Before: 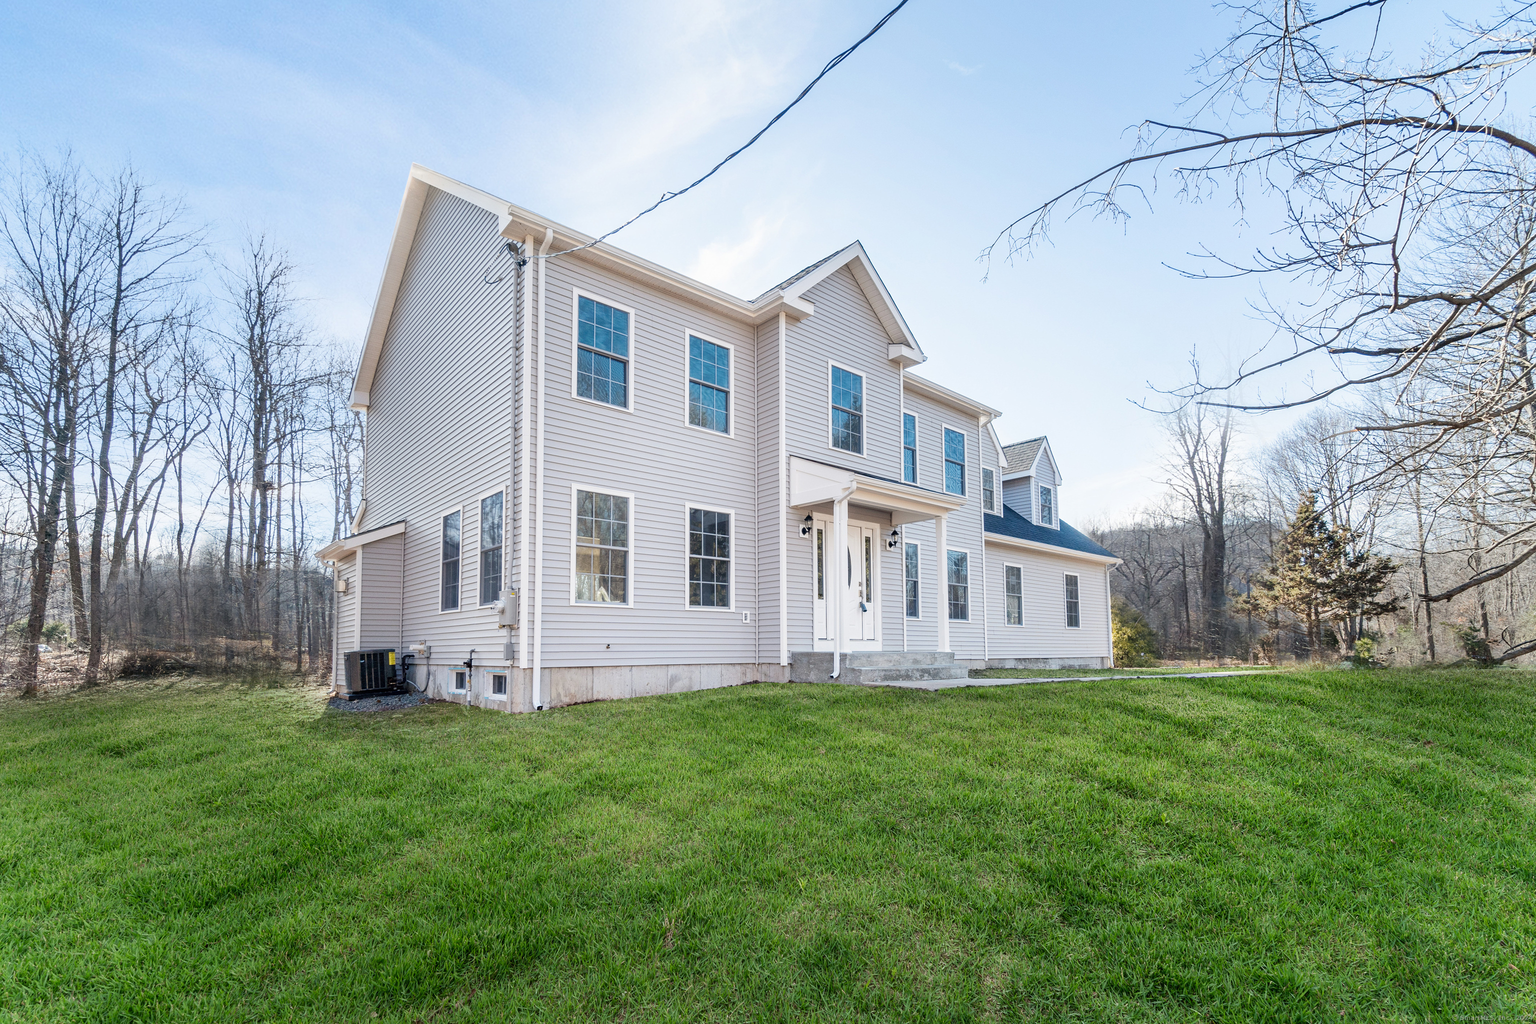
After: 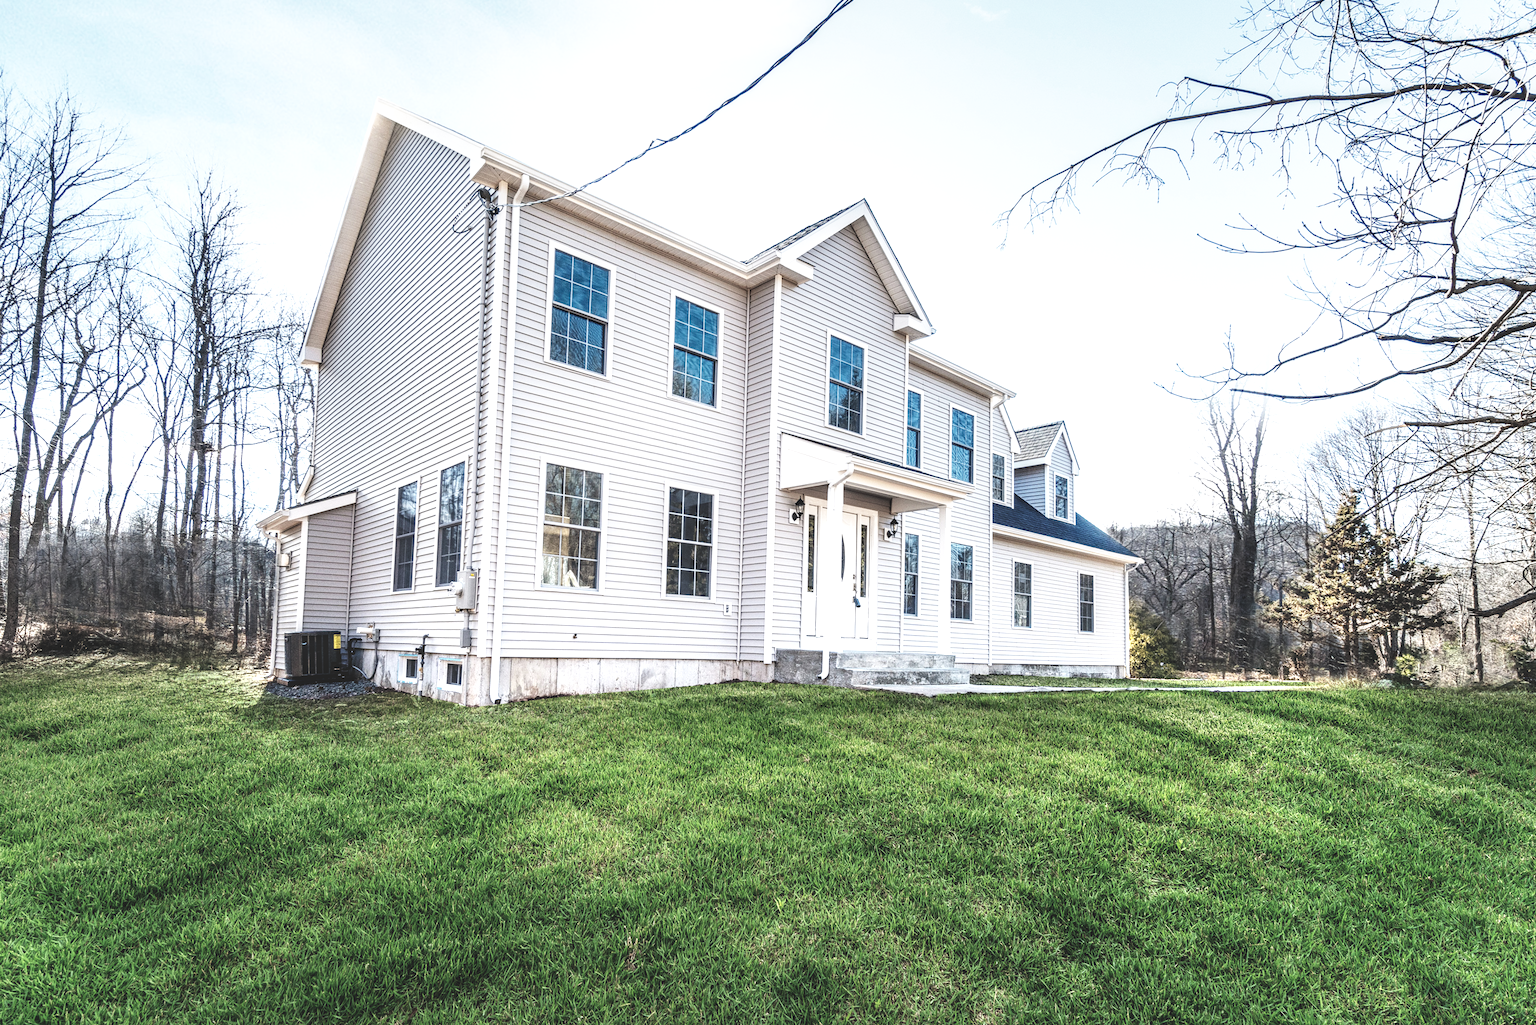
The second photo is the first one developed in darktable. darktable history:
color zones: curves: ch1 [(0, 0.469) (0.01, 0.469) (0.12, 0.446) (0.248, 0.469) (0.5, 0.5) (0.748, 0.5) (0.99, 0.469) (1, 0.469)]
local contrast: detail 150%
base curve: curves: ch0 [(0, 0.036) (0.007, 0.037) (0.604, 0.887) (1, 1)], preserve colors none
contrast brightness saturation: contrast 0.064, brightness -0.008, saturation -0.227
crop and rotate: angle -1.88°, left 3.099%, top 4.016%, right 1.499%, bottom 0.495%
